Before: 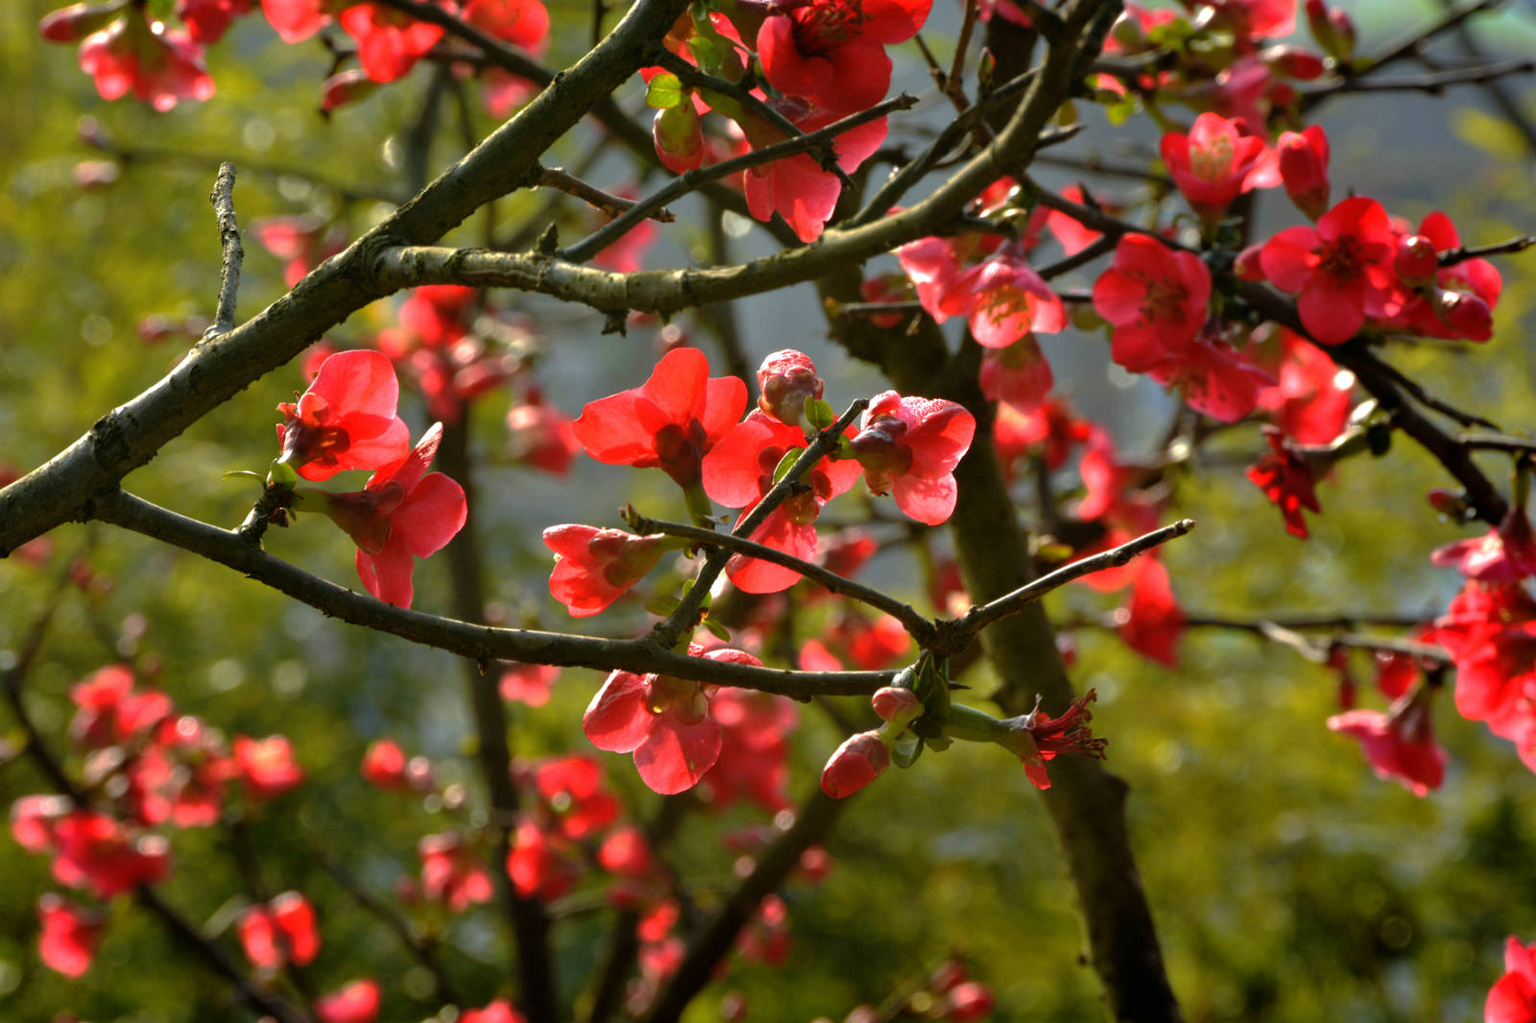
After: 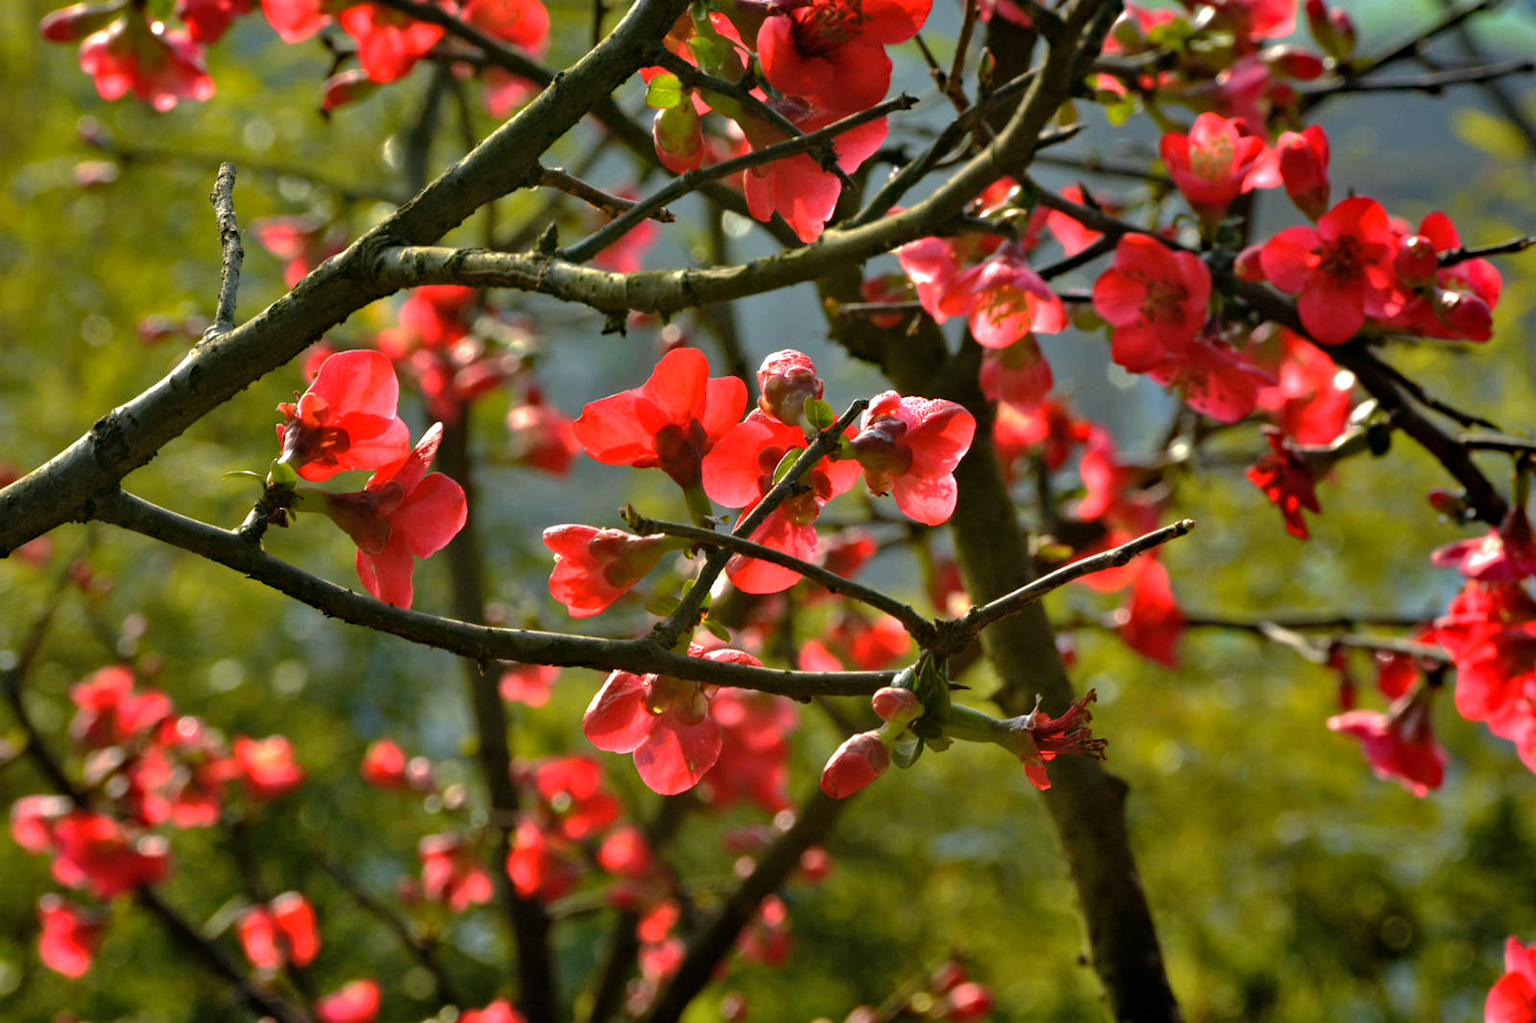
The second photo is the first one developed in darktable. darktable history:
shadows and highlights: shadows 49, highlights -41, soften with gaussian
haze removal: compatibility mode true, adaptive false
